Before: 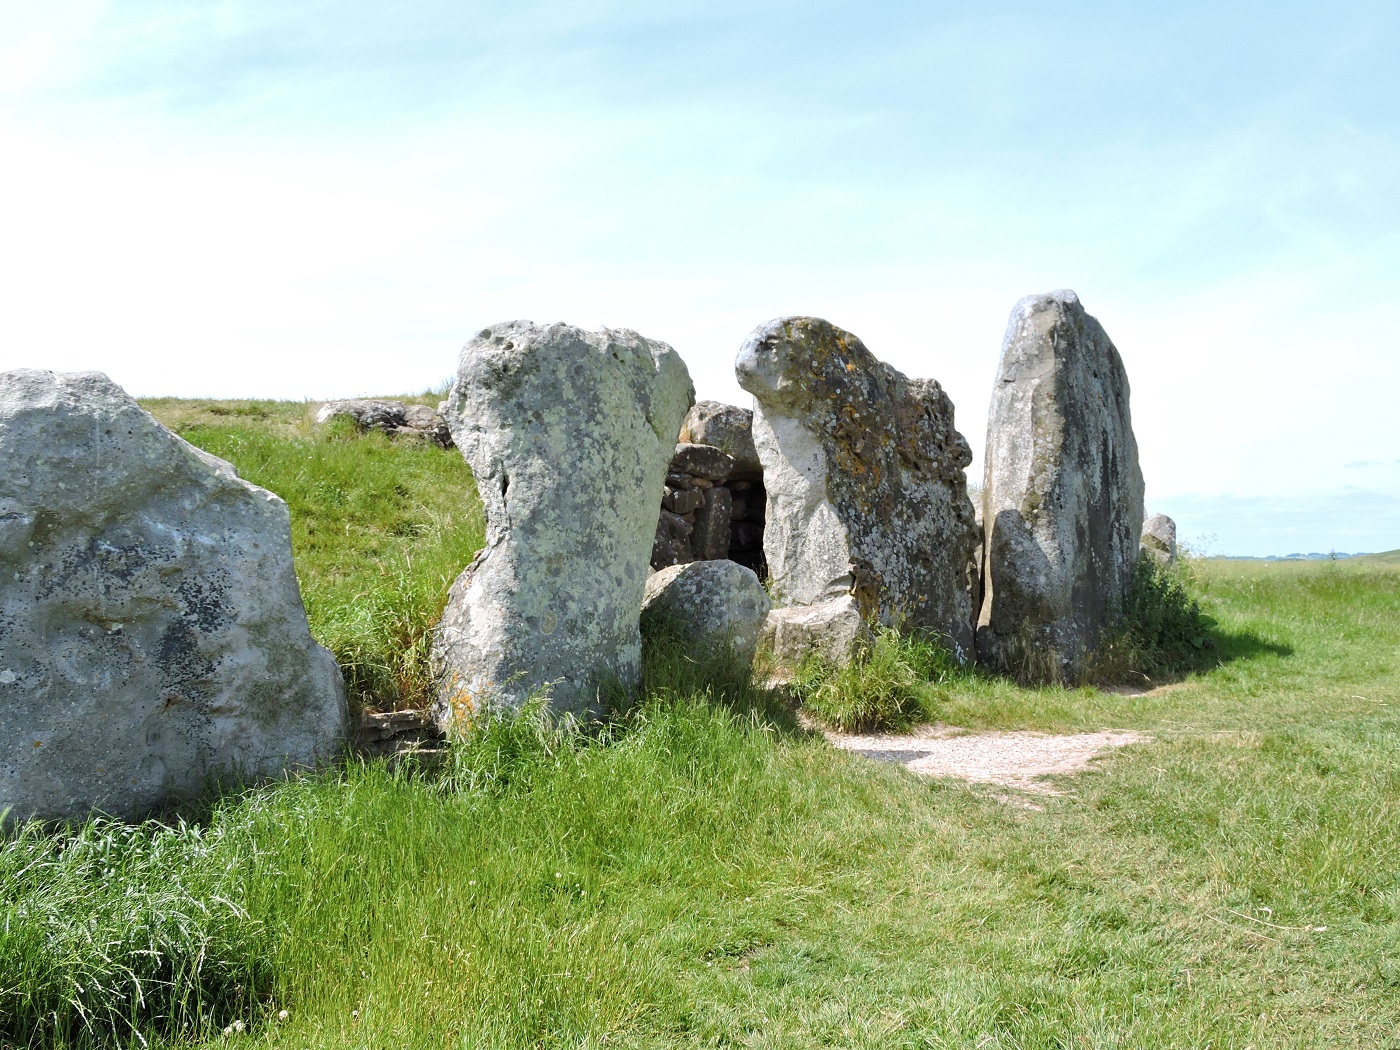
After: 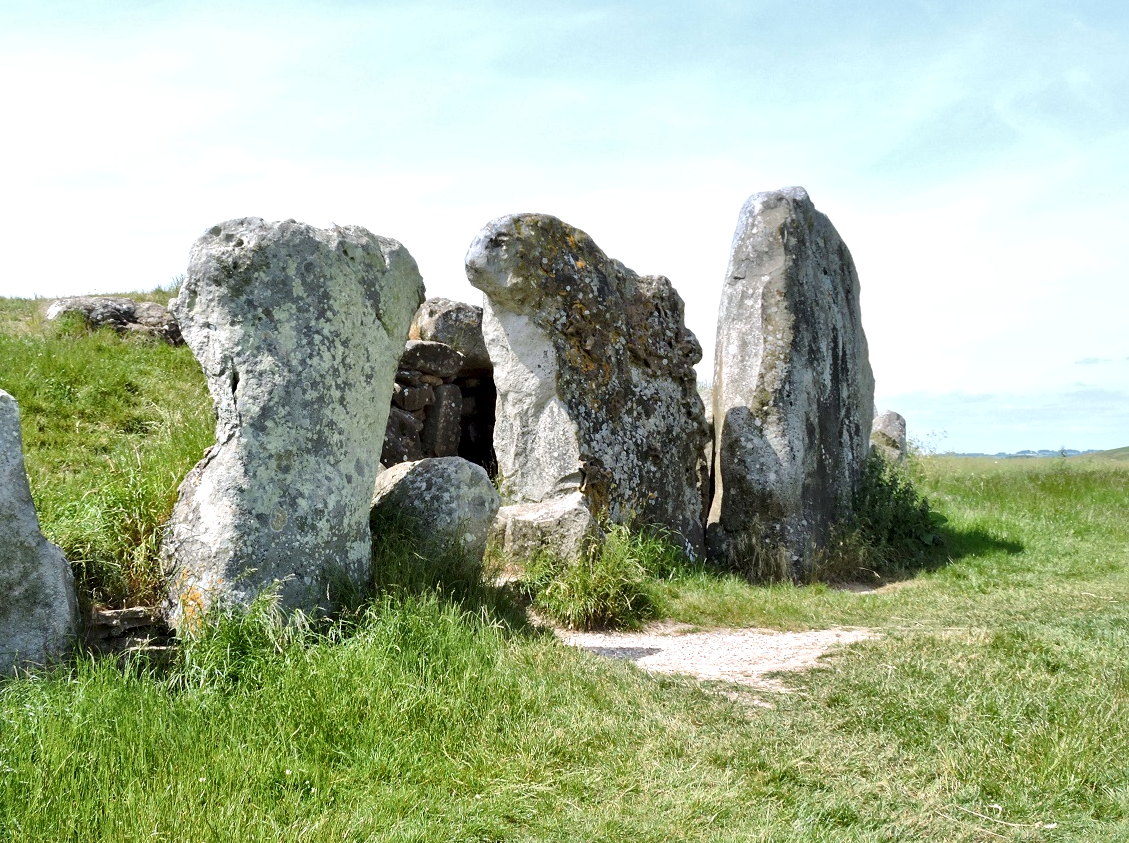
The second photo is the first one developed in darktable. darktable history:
tone equalizer: edges refinement/feathering 500, mask exposure compensation -1.57 EV, preserve details no
crop: left 19.325%, top 9.851%, right 0%, bottom 9.773%
local contrast: mode bilateral grid, contrast 20, coarseness 50, detail 172%, midtone range 0.2
